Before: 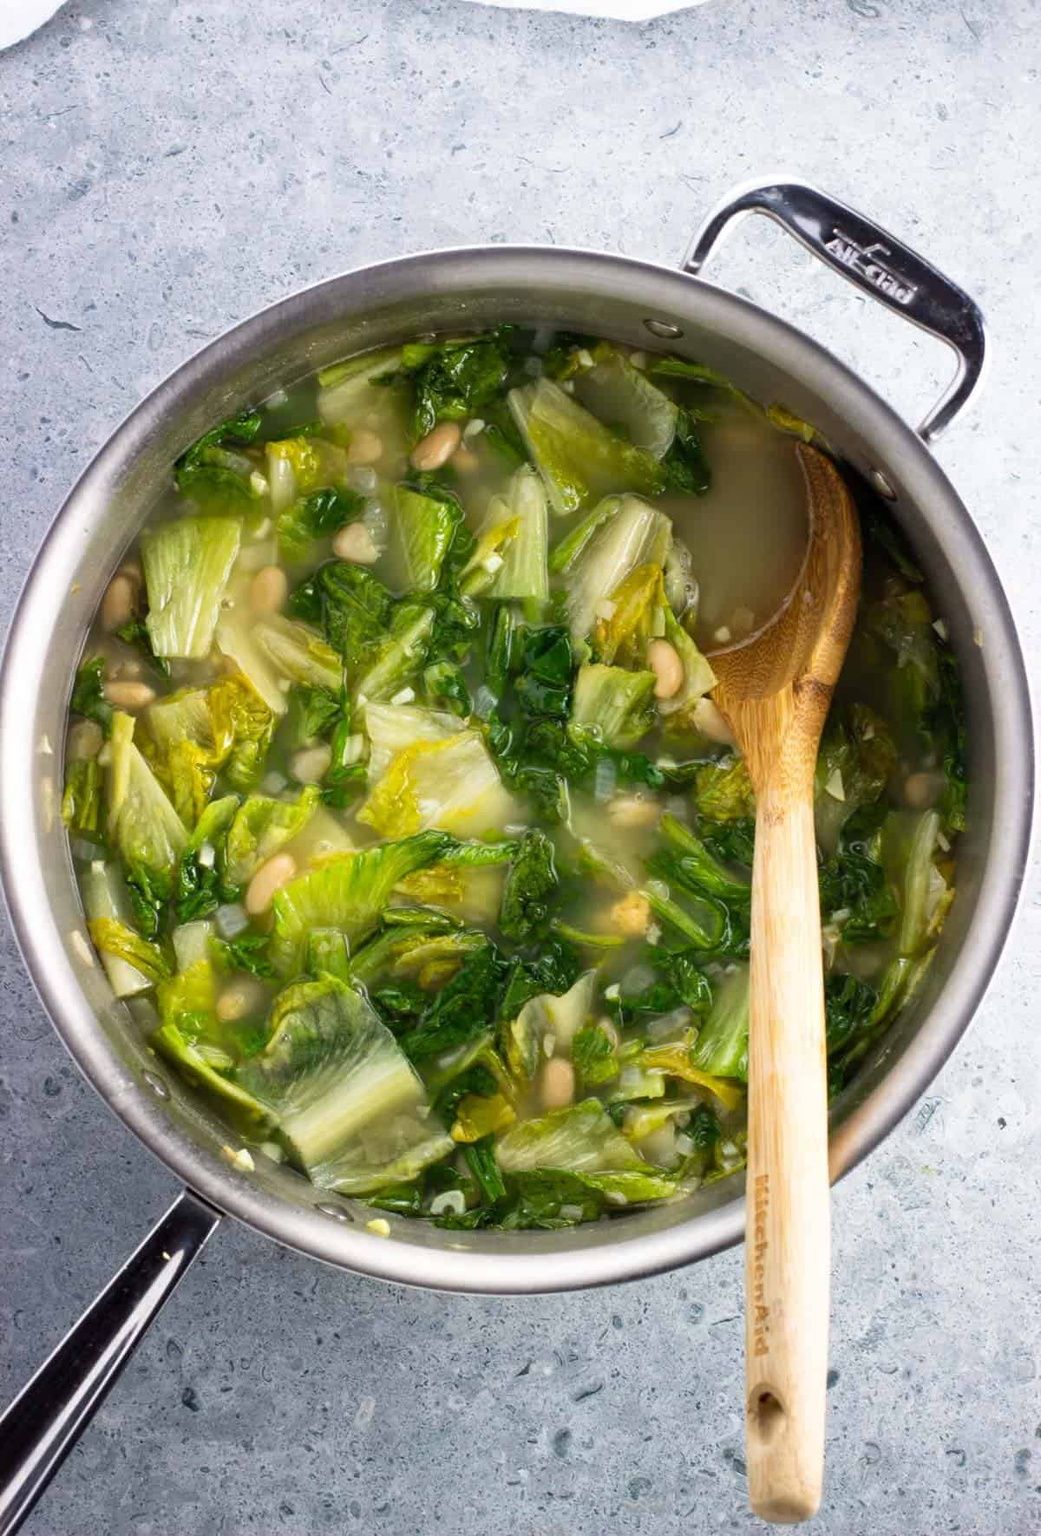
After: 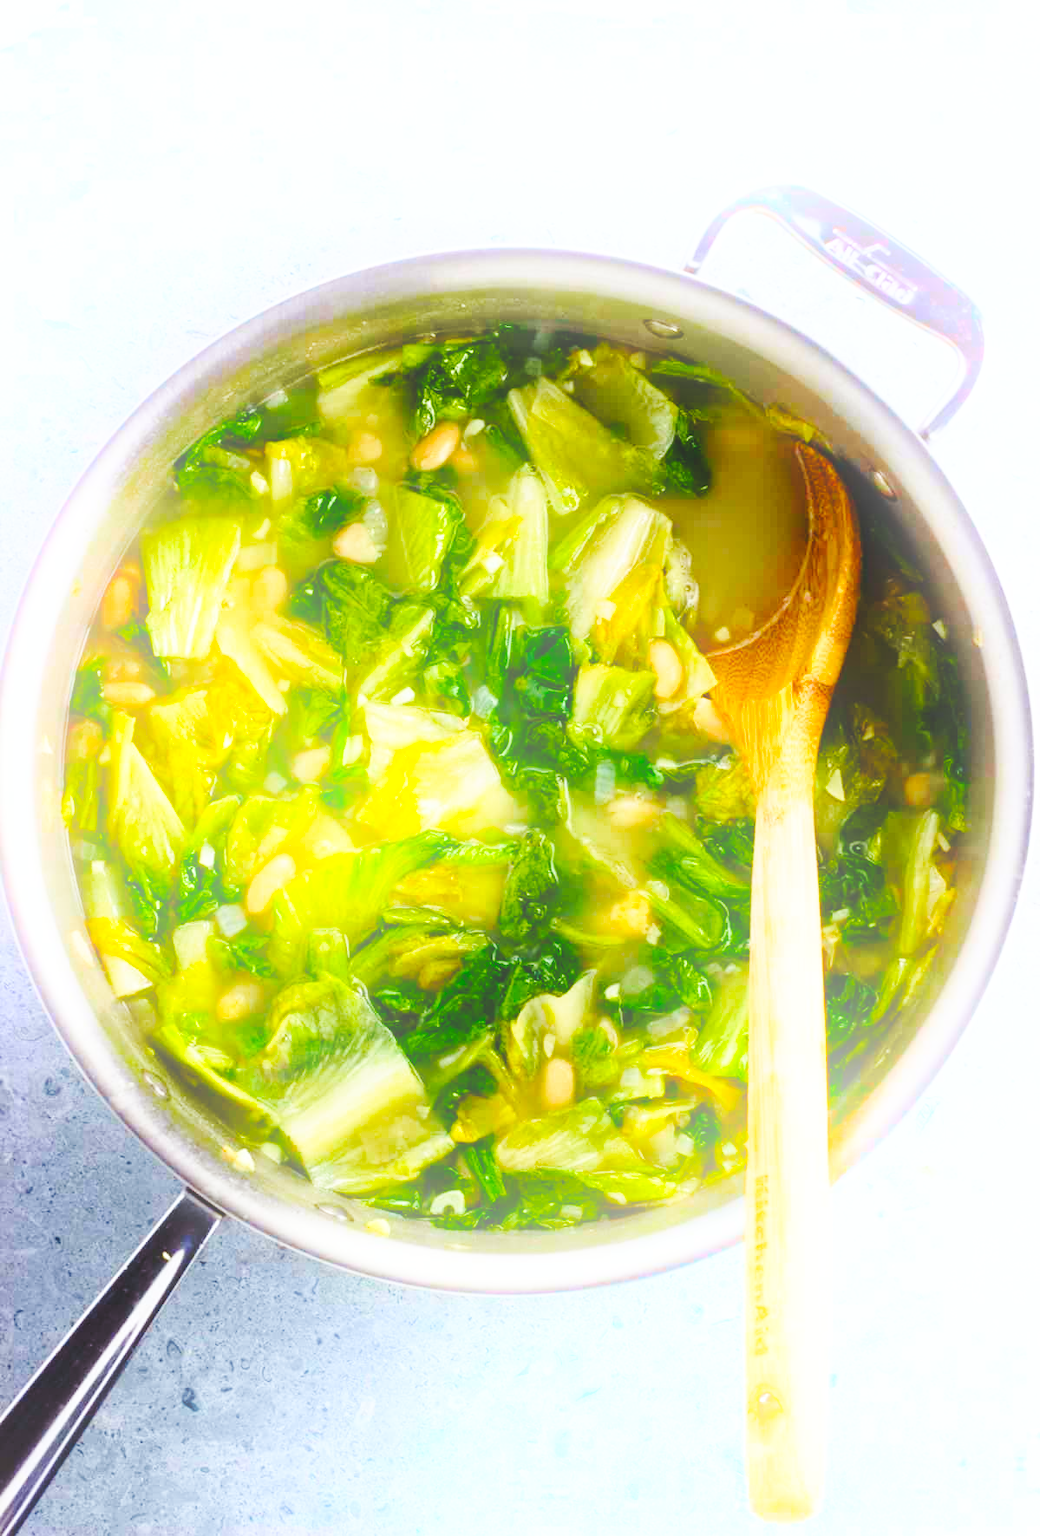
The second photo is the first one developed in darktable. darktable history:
color balance rgb: perceptual saturation grading › global saturation 35%, perceptual saturation grading › highlights -30%, perceptual saturation grading › shadows 35%, perceptual brilliance grading › global brilliance 3%, perceptual brilliance grading › highlights -3%, perceptual brilliance grading › shadows 3%
base curve: curves: ch0 [(0, 0) (0.028, 0.03) (0.121, 0.232) (0.46, 0.748) (0.859, 0.968) (1, 1)], preserve colors none
bloom: on, module defaults
contrast brightness saturation: contrast 0.1, brightness 0.03, saturation 0.09
white balance: red 0.978, blue 0.999
